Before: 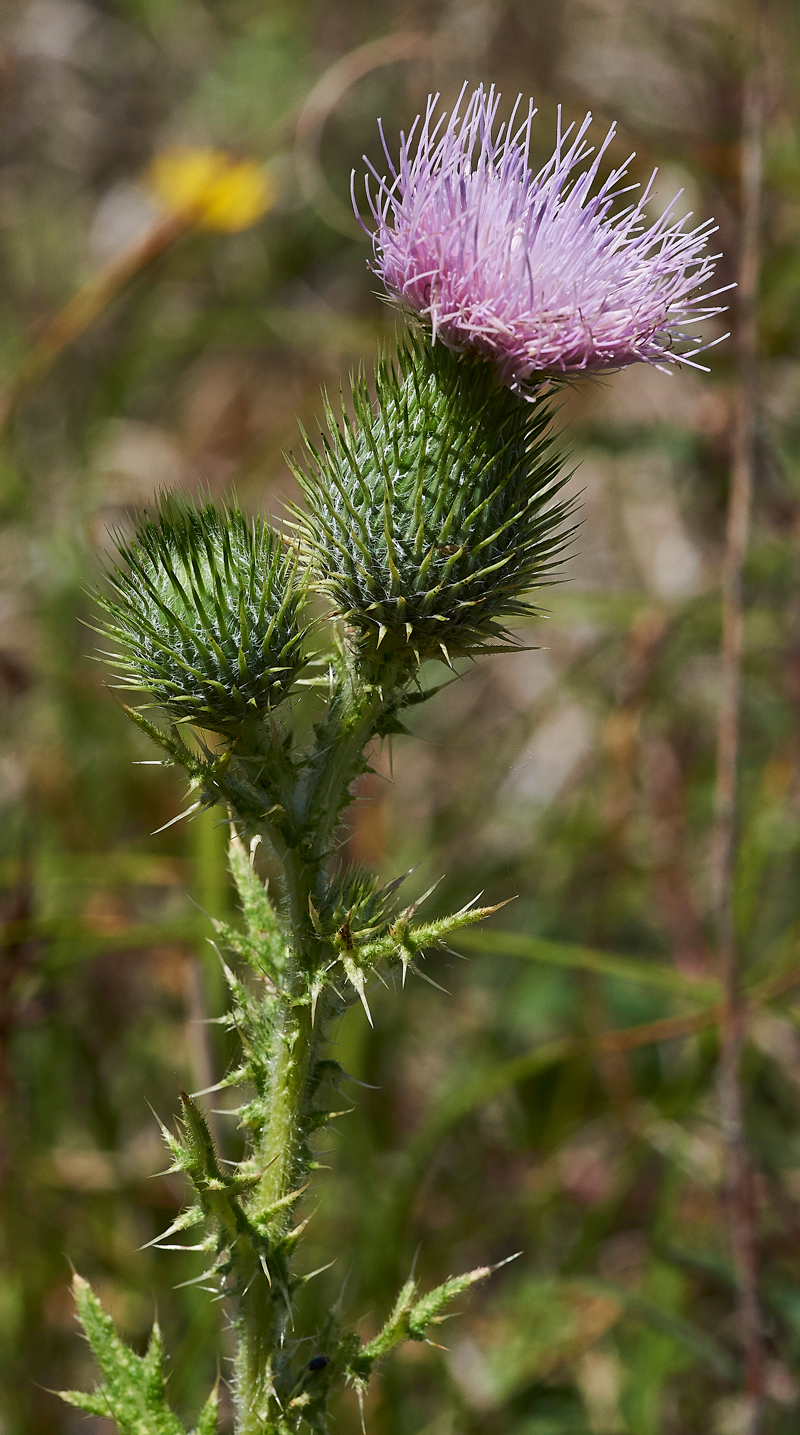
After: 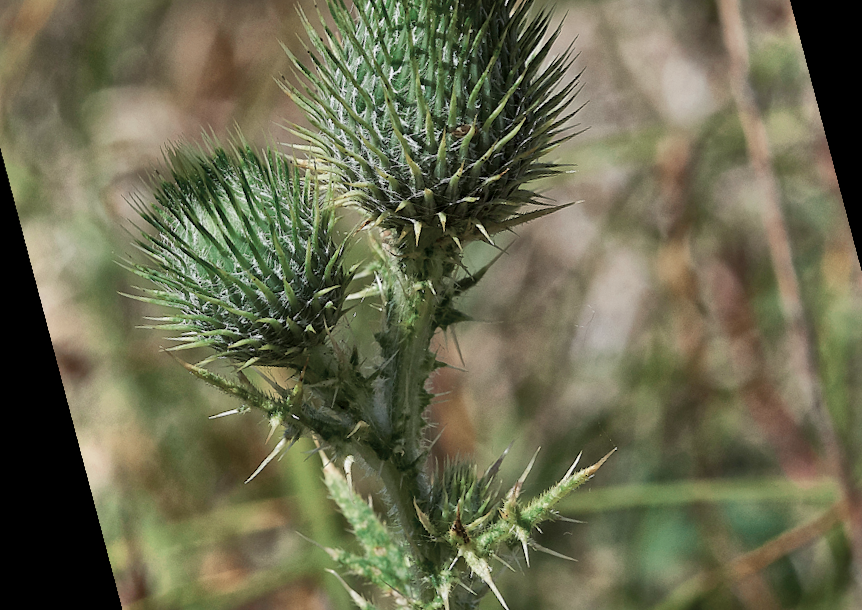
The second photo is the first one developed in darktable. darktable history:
crop and rotate: angle 0.03°, top 11.643%, right 5.651%, bottom 11.189%
rotate and perspective: rotation -14.8°, crop left 0.1, crop right 0.903, crop top 0.25, crop bottom 0.748
color zones: curves: ch0 [(0, 0.5) (0.125, 0.4) (0.25, 0.5) (0.375, 0.4) (0.5, 0.4) (0.625, 0.35) (0.75, 0.35) (0.875, 0.5)]; ch1 [(0, 0.35) (0.125, 0.45) (0.25, 0.35) (0.375, 0.35) (0.5, 0.35) (0.625, 0.35) (0.75, 0.45) (0.875, 0.35)]; ch2 [(0, 0.6) (0.125, 0.5) (0.25, 0.5) (0.375, 0.6) (0.5, 0.6) (0.625, 0.5) (0.75, 0.5) (0.875, 0.5)]
global tonemap: drago (1, 100), detail 1
shadows and highlights: shadows 80.73, white point adjustment -9.07, highlights -61.46, soften with gaussian
